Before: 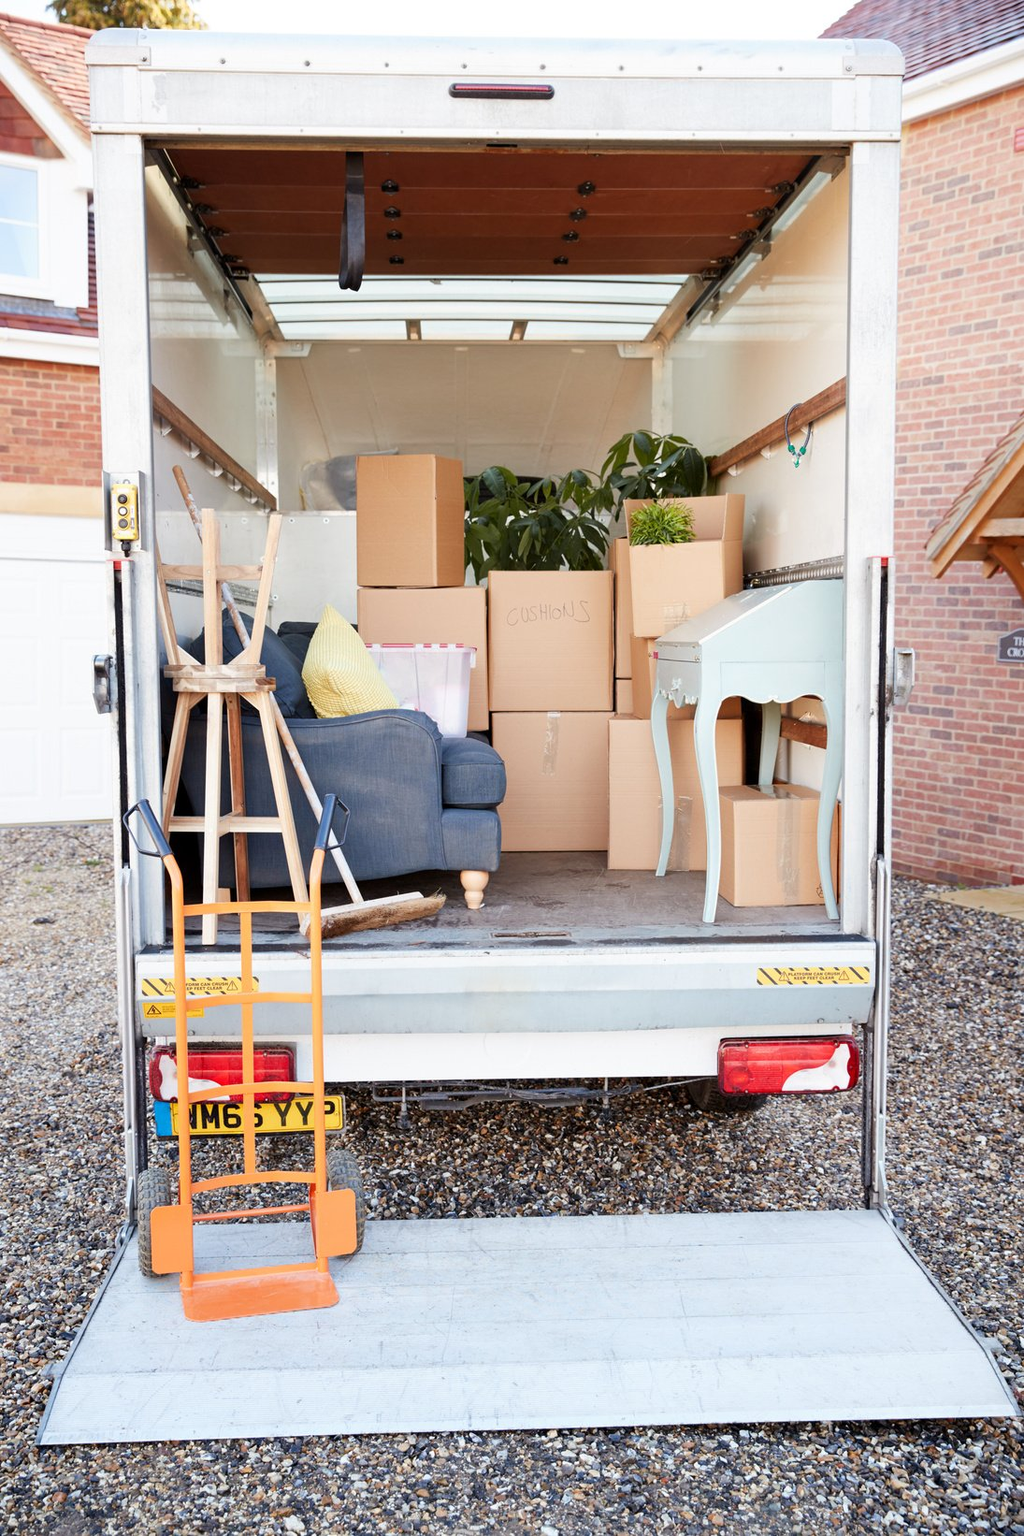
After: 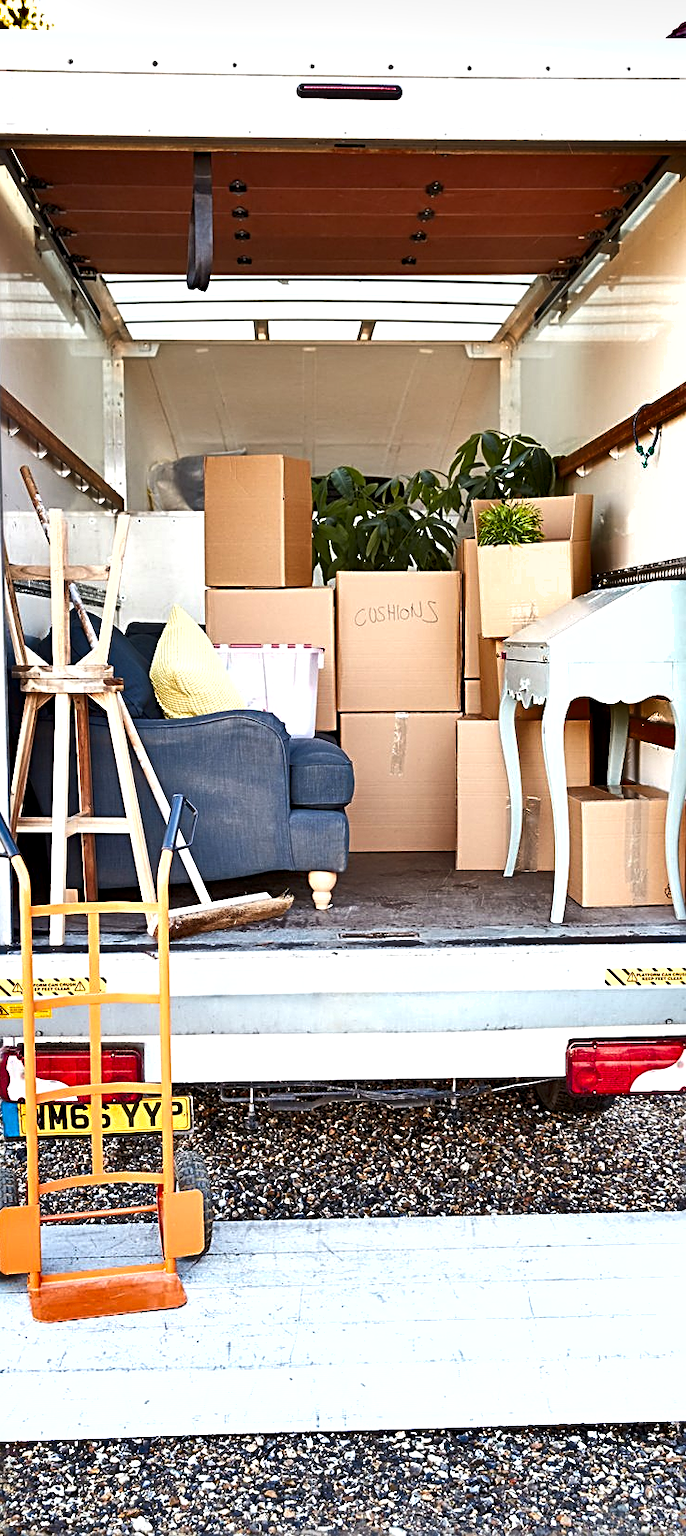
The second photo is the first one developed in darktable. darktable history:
sharpen: radius 2.708, amount 0.675
shadows and highlights: white point adjustment 0.111, highlights -70.66, soften with gaussian
crop and rotate: left 14.922%, right 18.064%
exposure: black level correction 0.001, exposure 0.498 EV, compensate highlight preservation false
